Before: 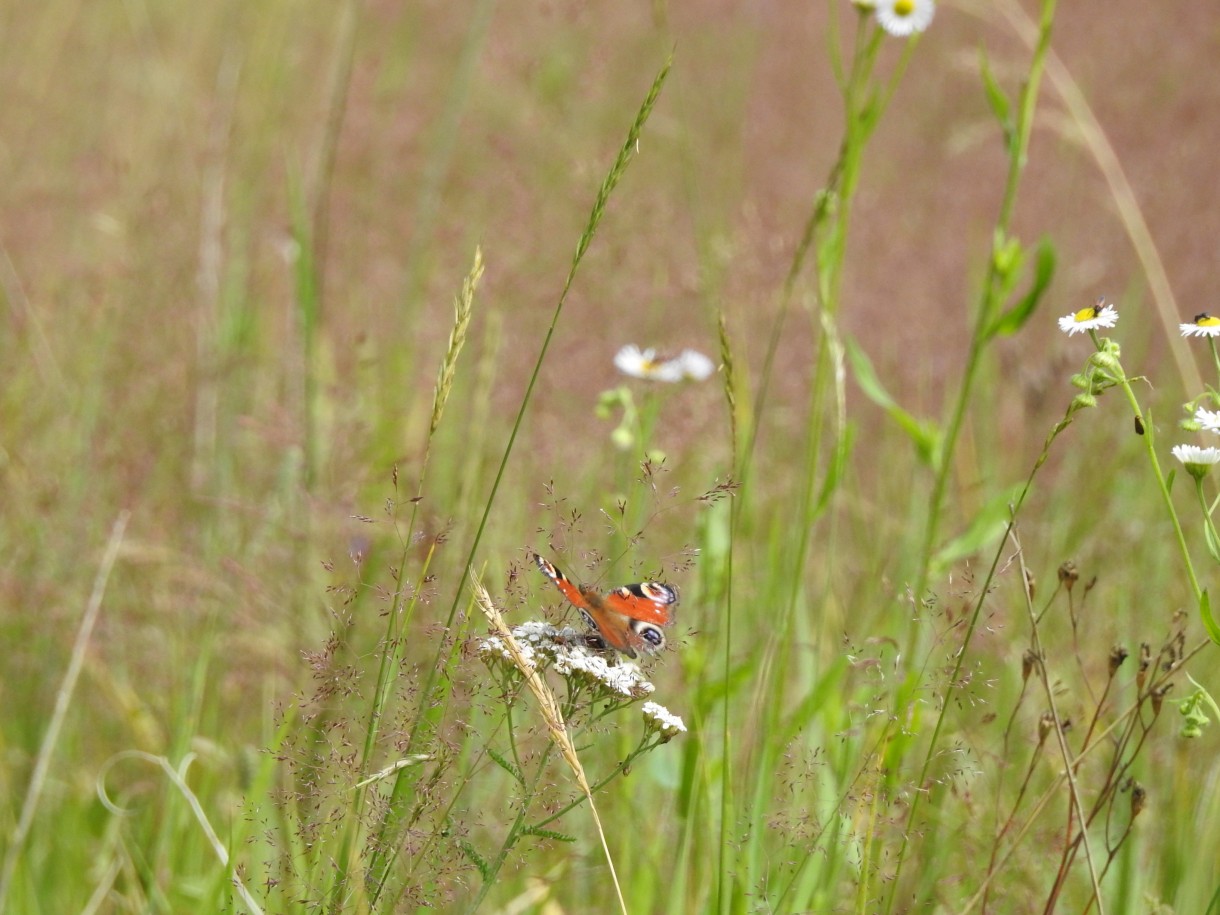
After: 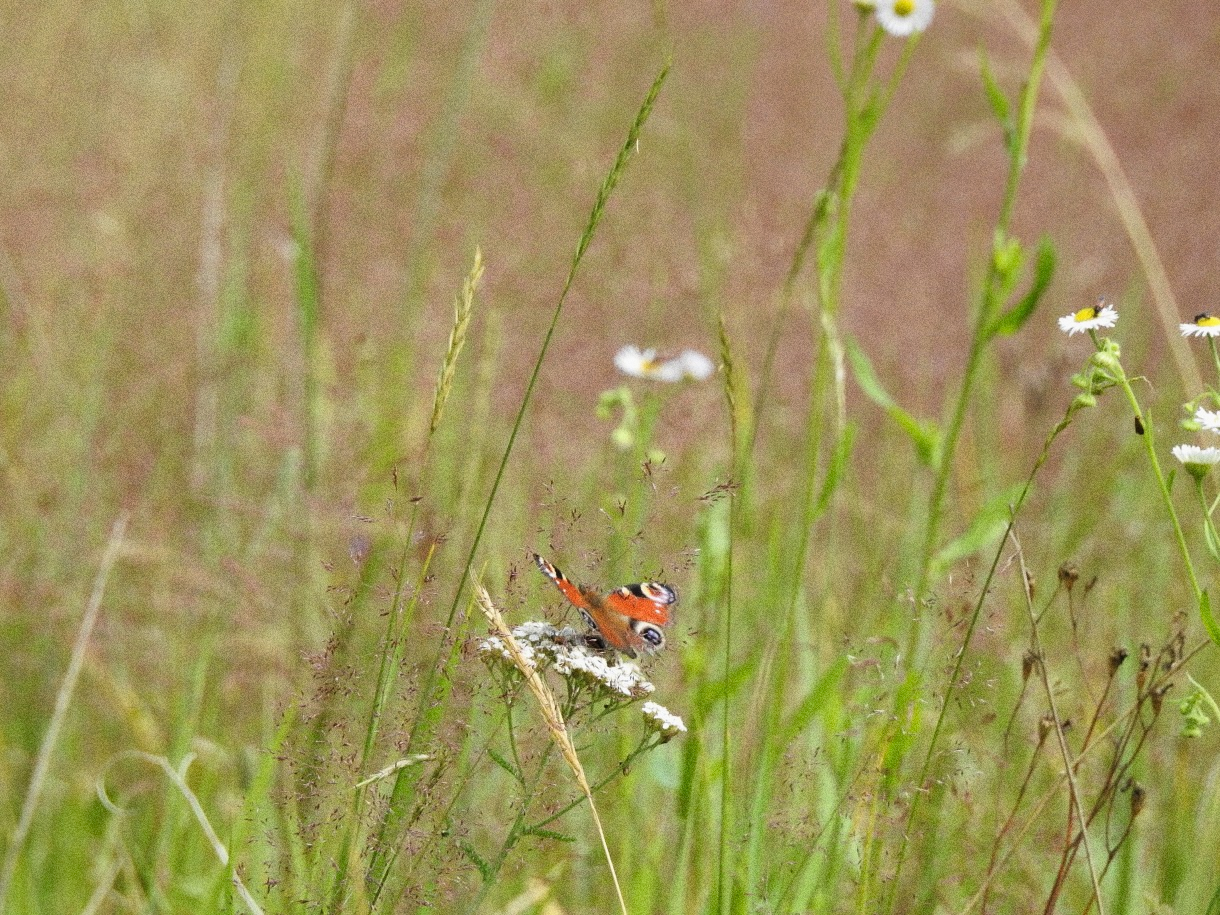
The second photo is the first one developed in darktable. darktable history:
filmic rgb: middle gray luminance 18.42%, black relative exposure -11.45 EV, white relative exposure 2.55 EV, threshold 6 EV, target black luminance 0%, hardness 8.41, latitude 99%, contrast 1.084, shadows ↔ highlights balance 0.505%, add noise in highlights 0, preserve chrominance max RGB, color science v3 (2019), use custom middle-gray values true, iterations of high-quality reconstruction 0, contrast in highlights soft, enable highlight reconstruction true
grain: coarseness 0.09 ISO, strength 40%
